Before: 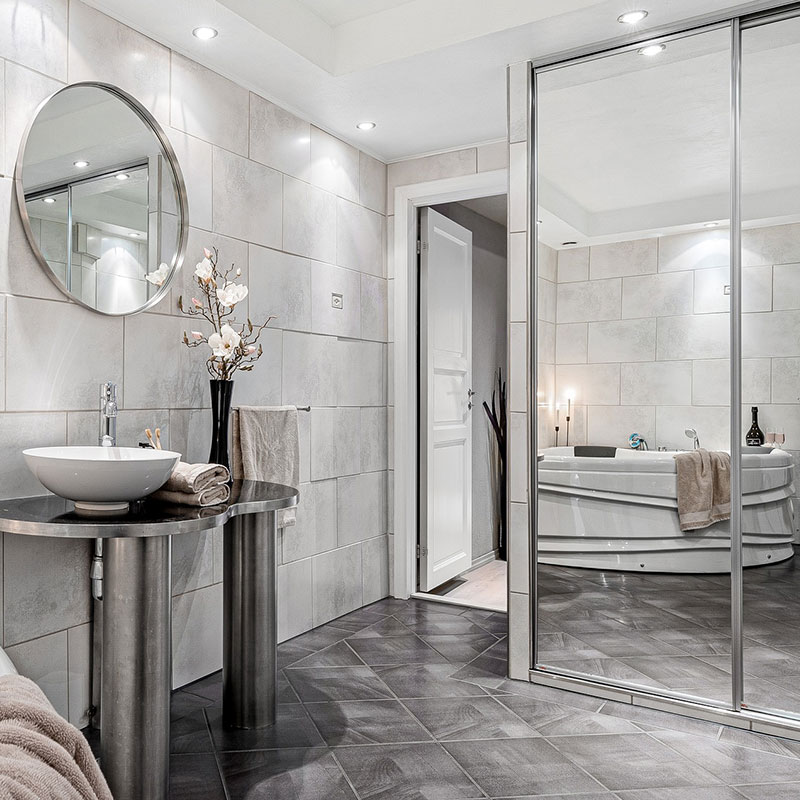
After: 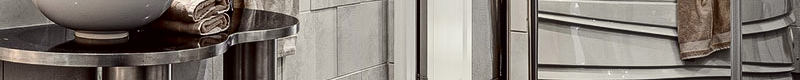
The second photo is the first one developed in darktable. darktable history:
color correction: highlights a* -0.95, highlights b* 4.5, shadows a* 3.55
crop and rotate: top 59.084%, bottom 30.916%
contrast brightness saturation: contrast 0.22, brightness -0.19, saturation 0.24
